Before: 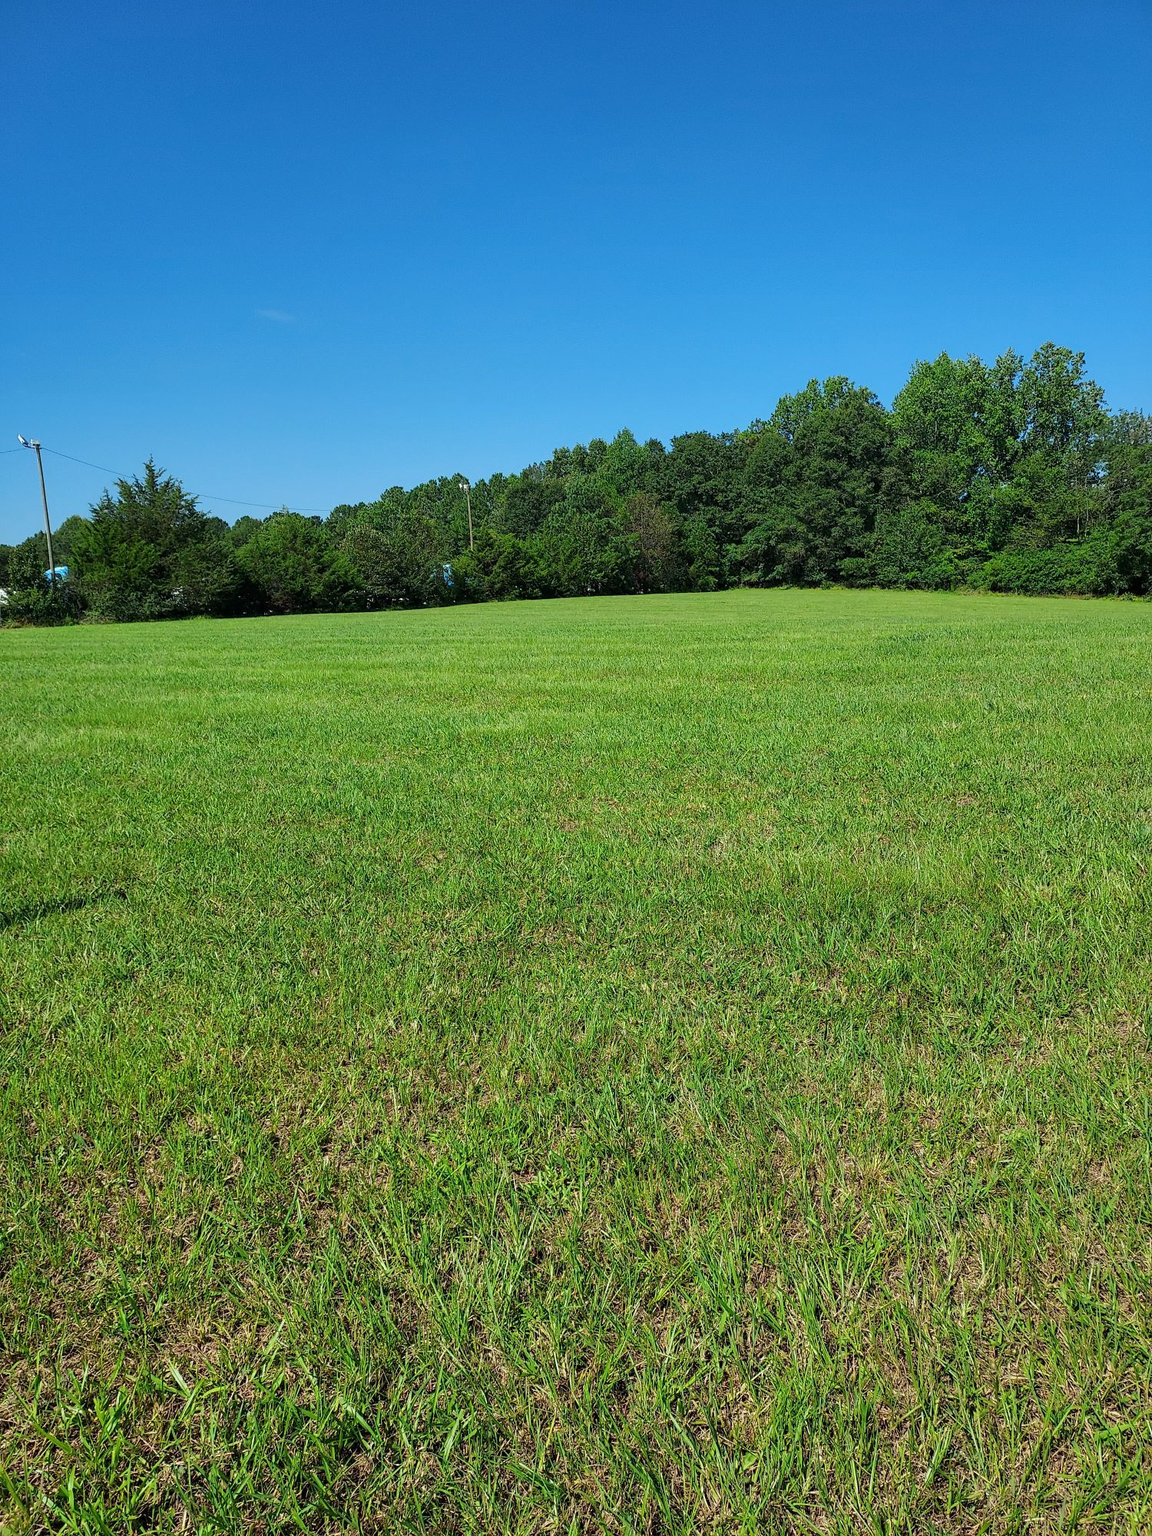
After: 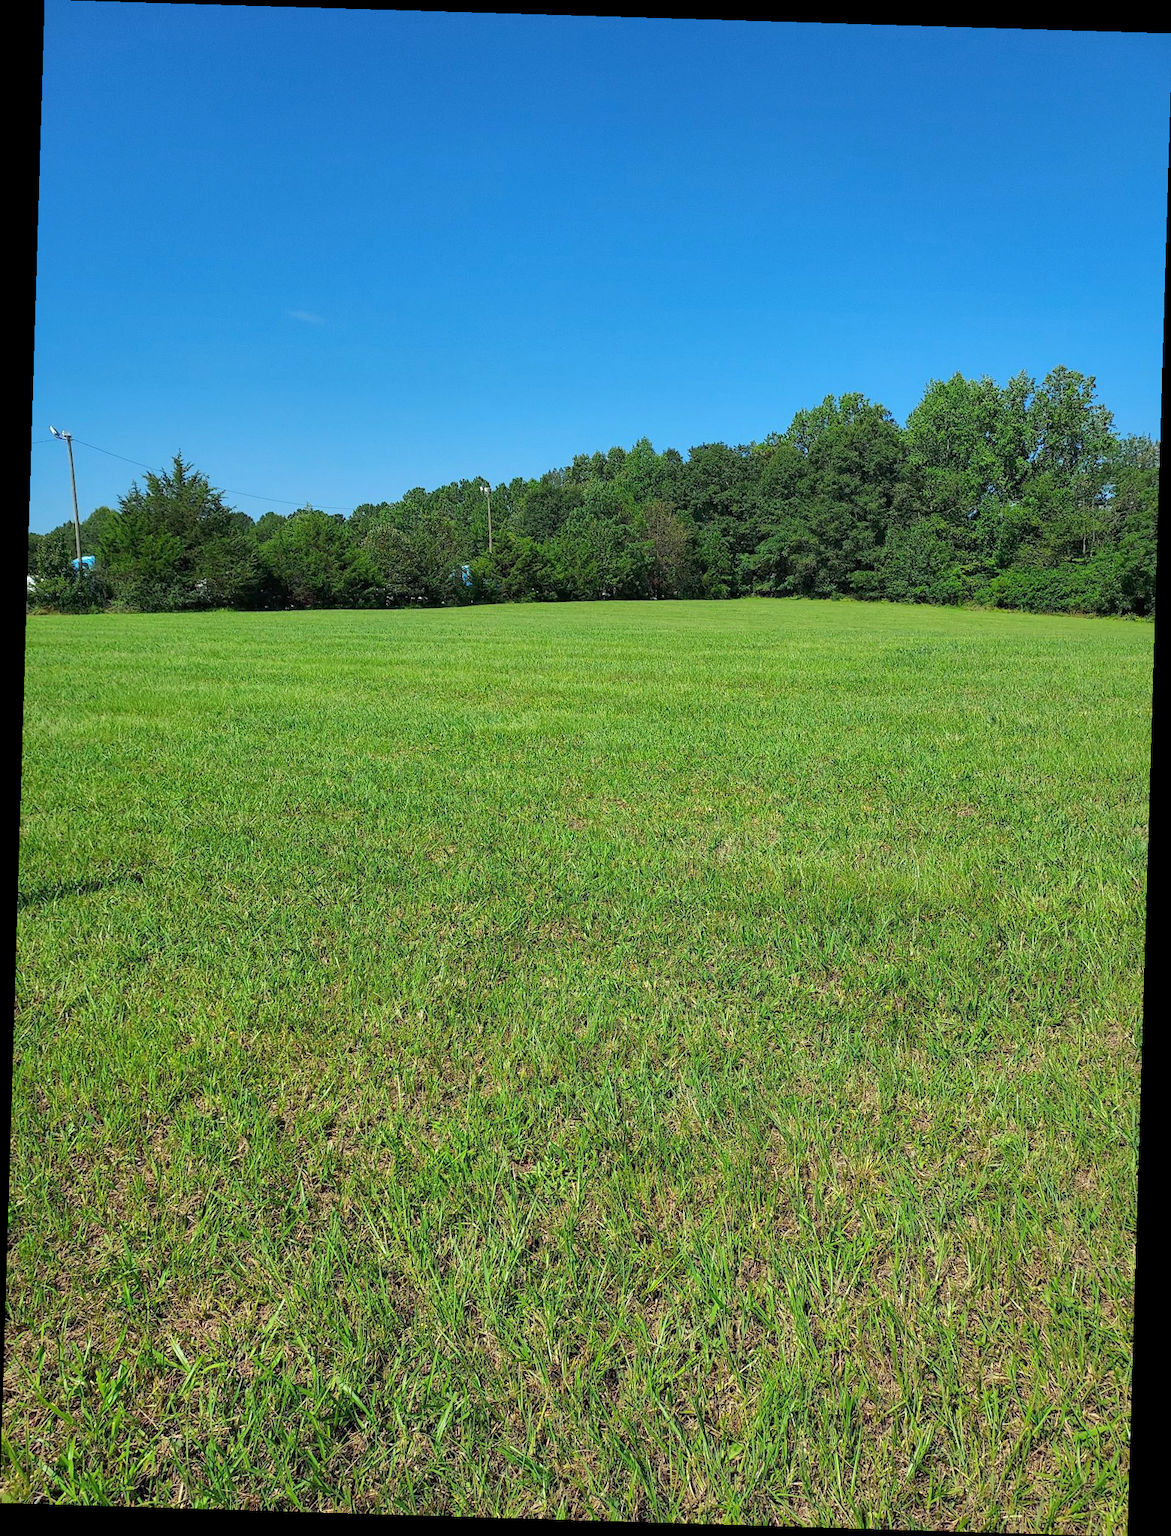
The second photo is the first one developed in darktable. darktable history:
shadows and highlights: on, module defaults
exposure: exposure 0.197 EV, compensate highlight preservation false
rotate and perspective: rotation 1.72°, automatic cropping off
